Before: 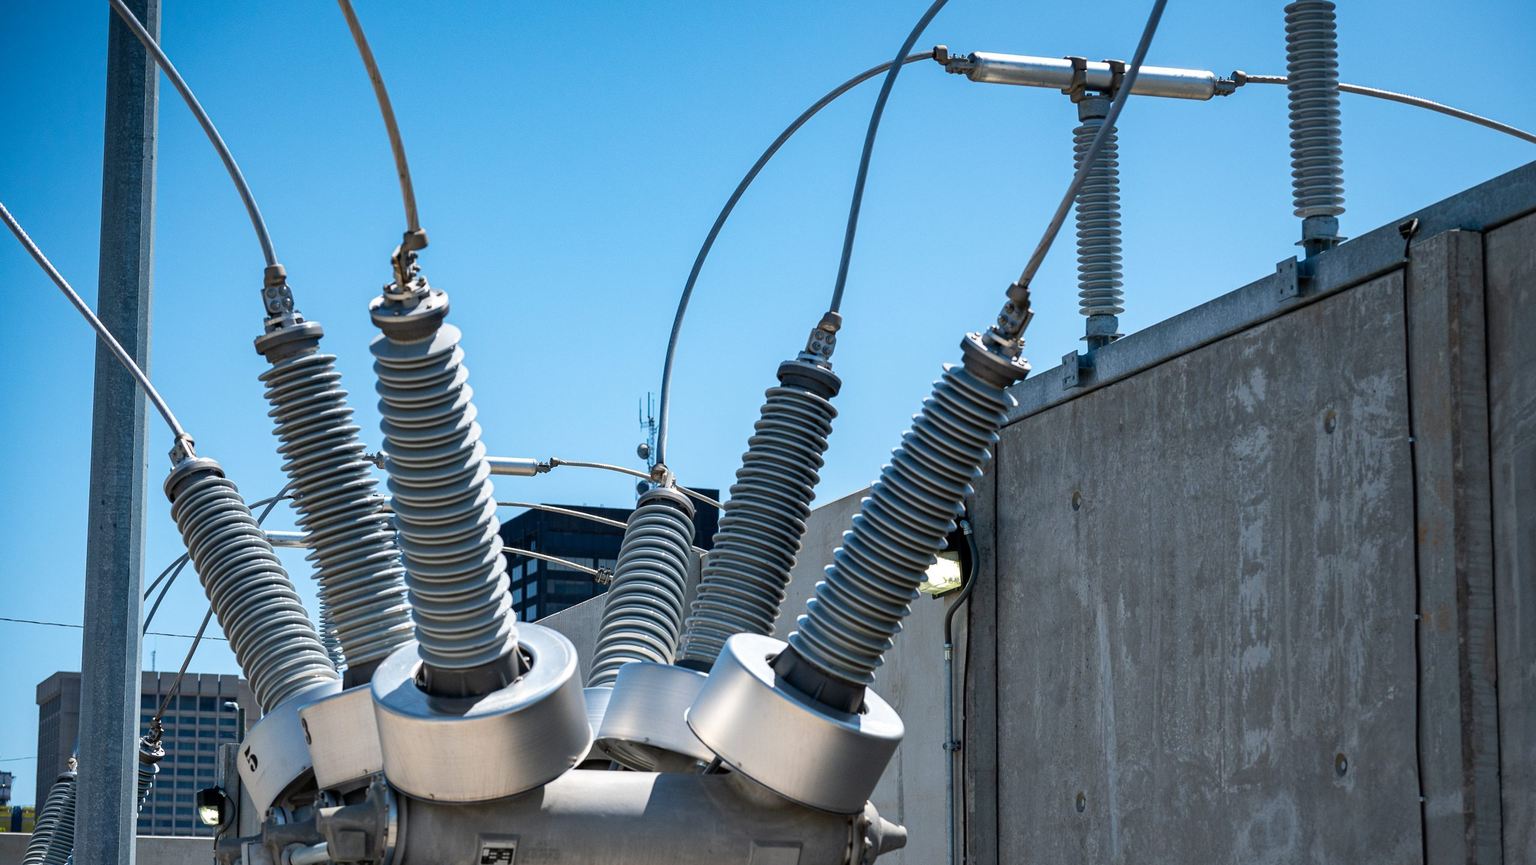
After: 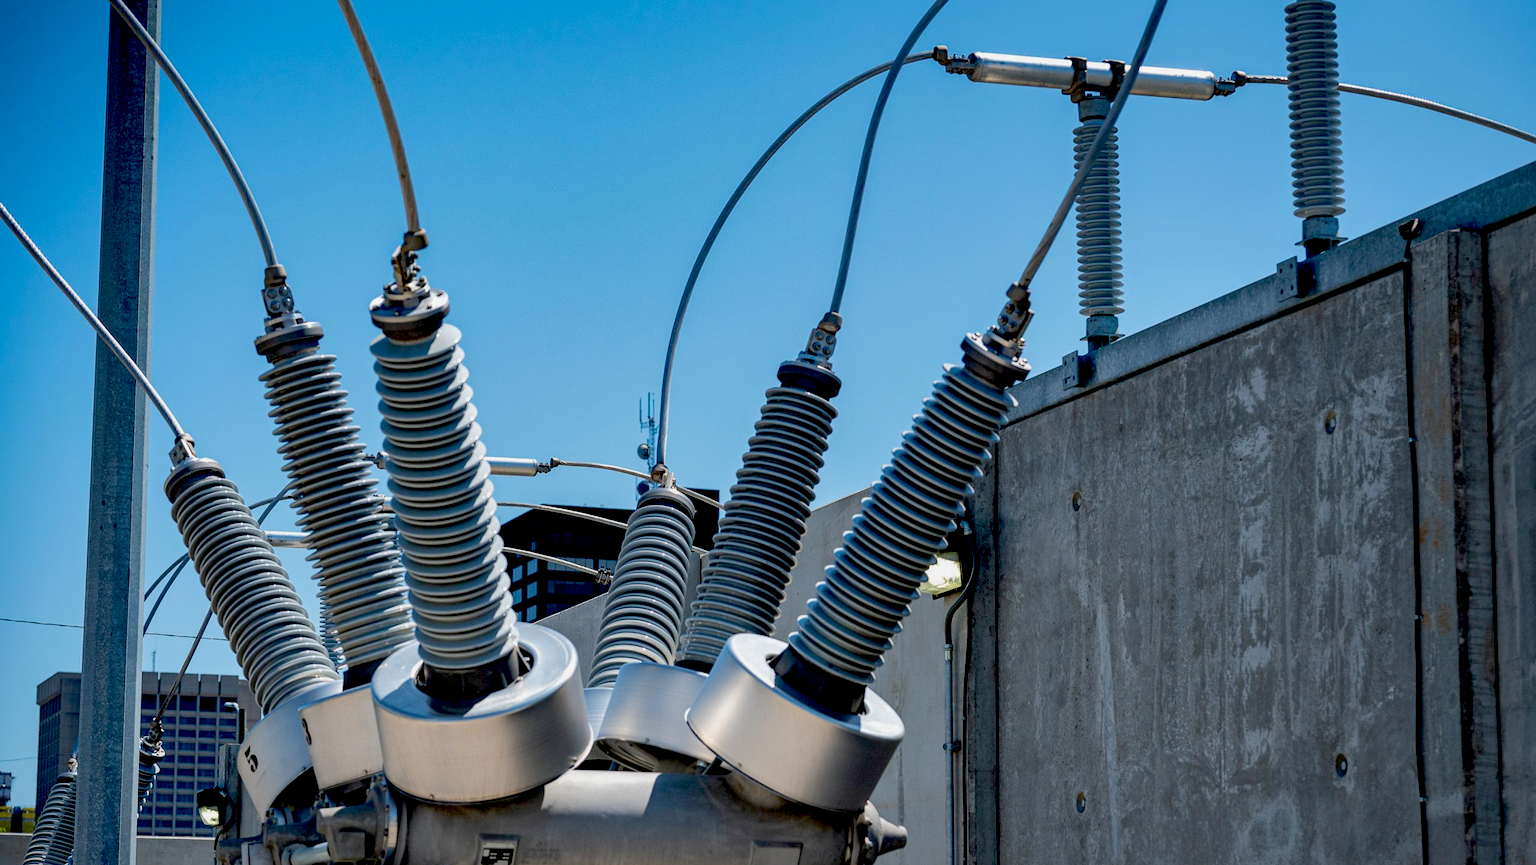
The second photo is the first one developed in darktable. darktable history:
exposure: black level correction 0.029, exposure -0.073 EV, compensate highlight preservation false
shadows and highlights: shadows 40, highlights -60
